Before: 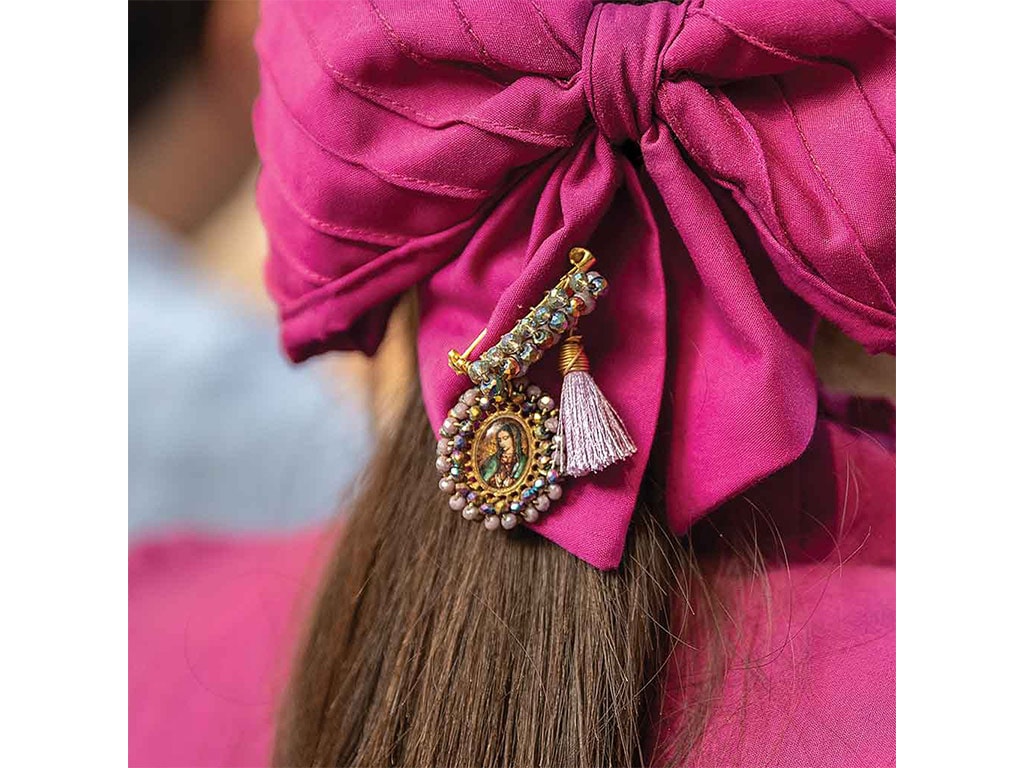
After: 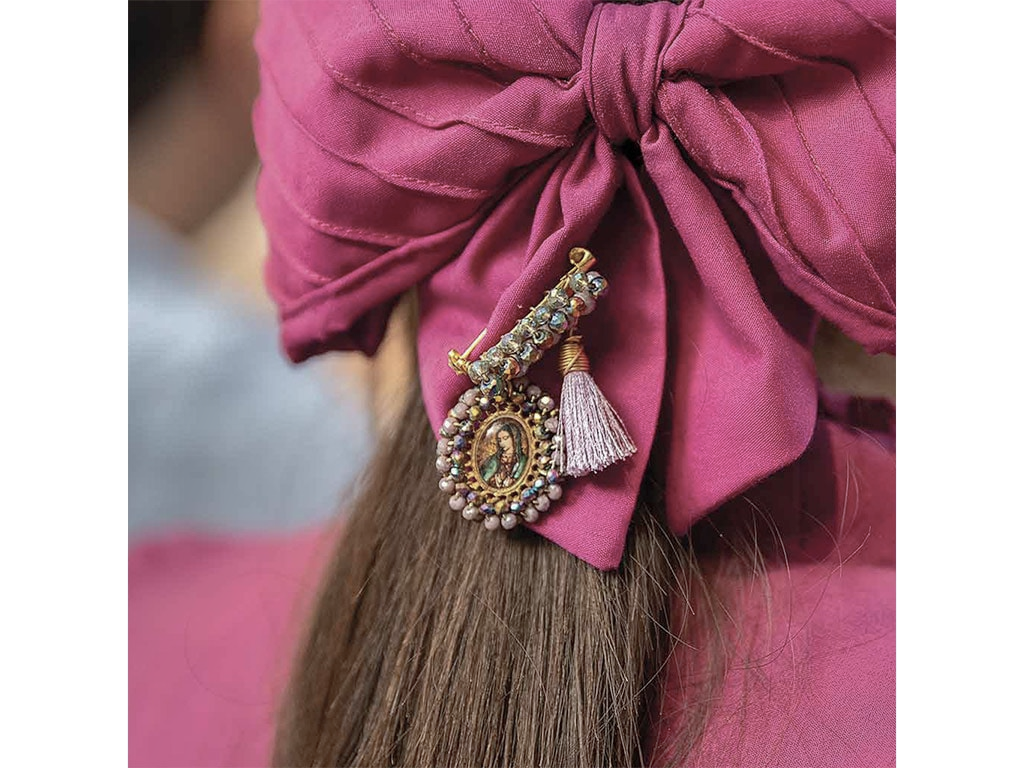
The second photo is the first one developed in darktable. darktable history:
shadows and highlights: highlights -60
contrast brightness saturation: contrast 0.1, saturation -0.3
